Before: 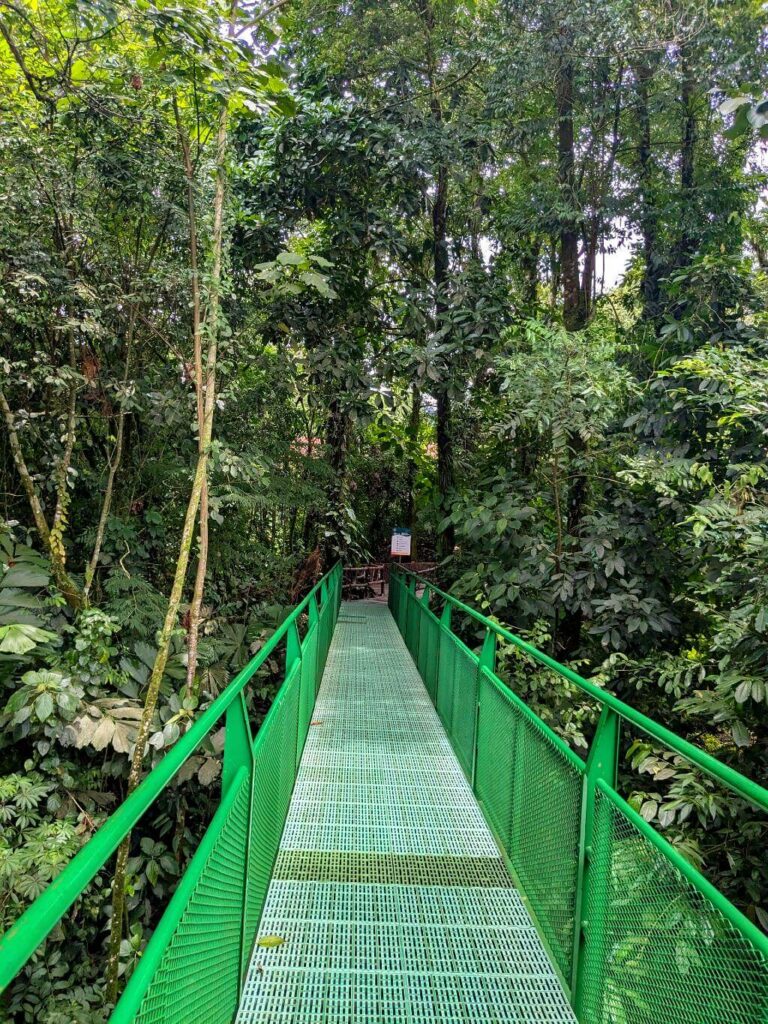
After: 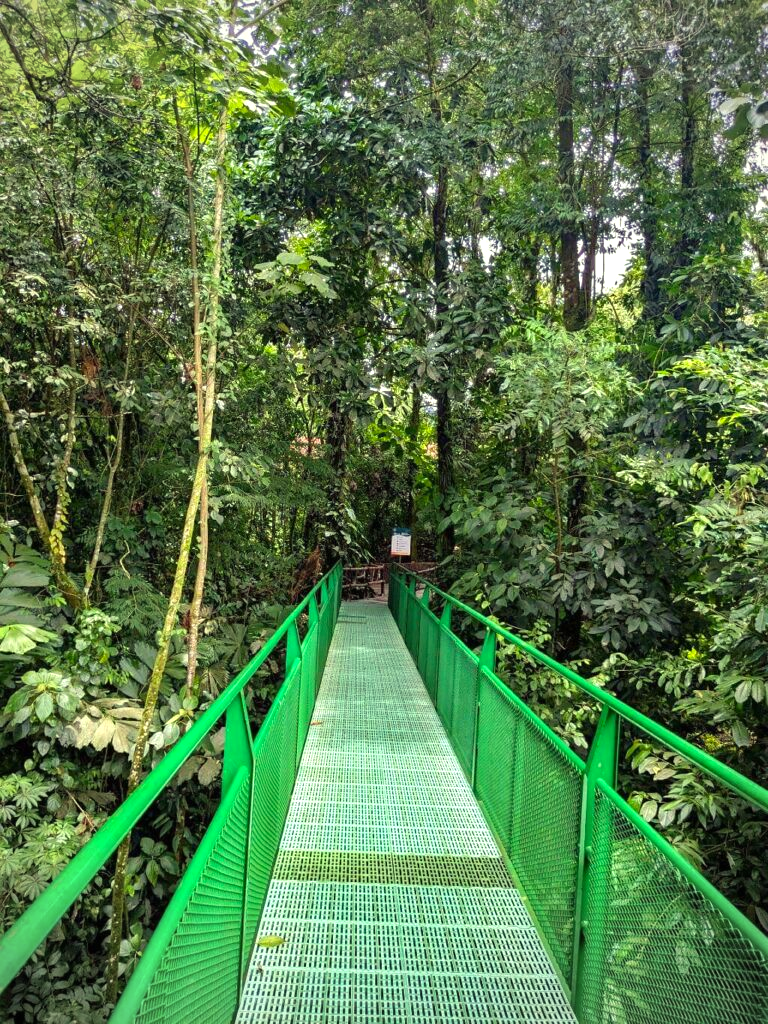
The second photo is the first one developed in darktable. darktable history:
vignetting: on, module defaults
exposure: black level correction 0, exposure 0.5 EV, compensate exposure bias true, compensate highlight preservation false
color correction: highlights a* -5.94, highlights b* 11.19
